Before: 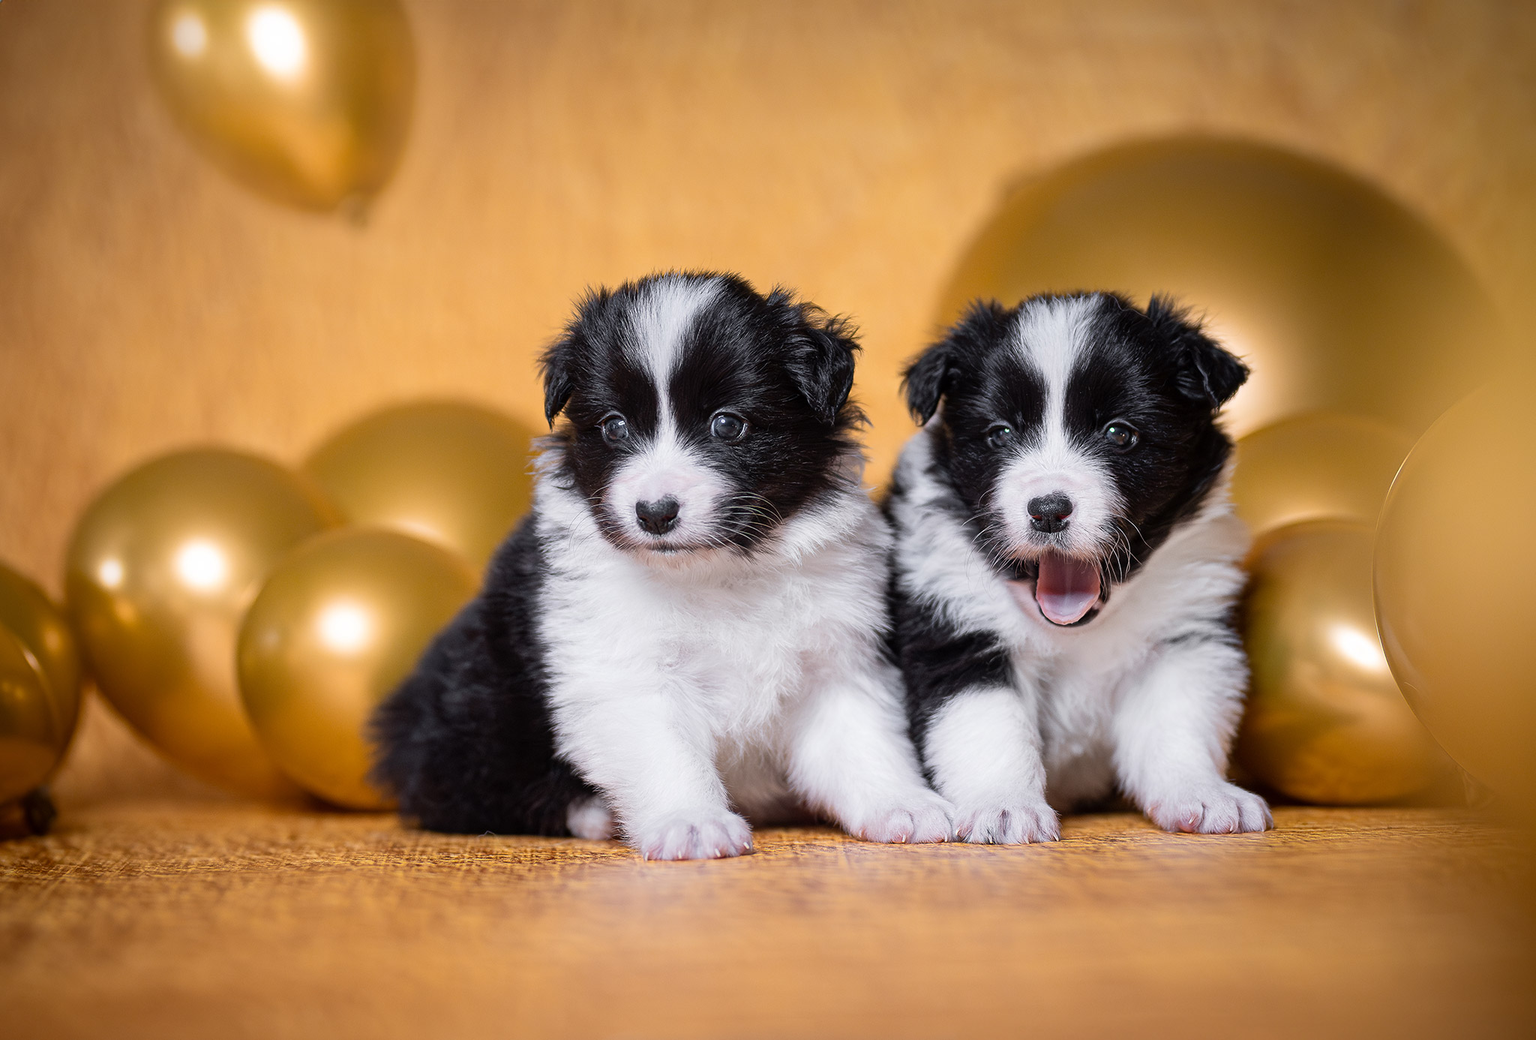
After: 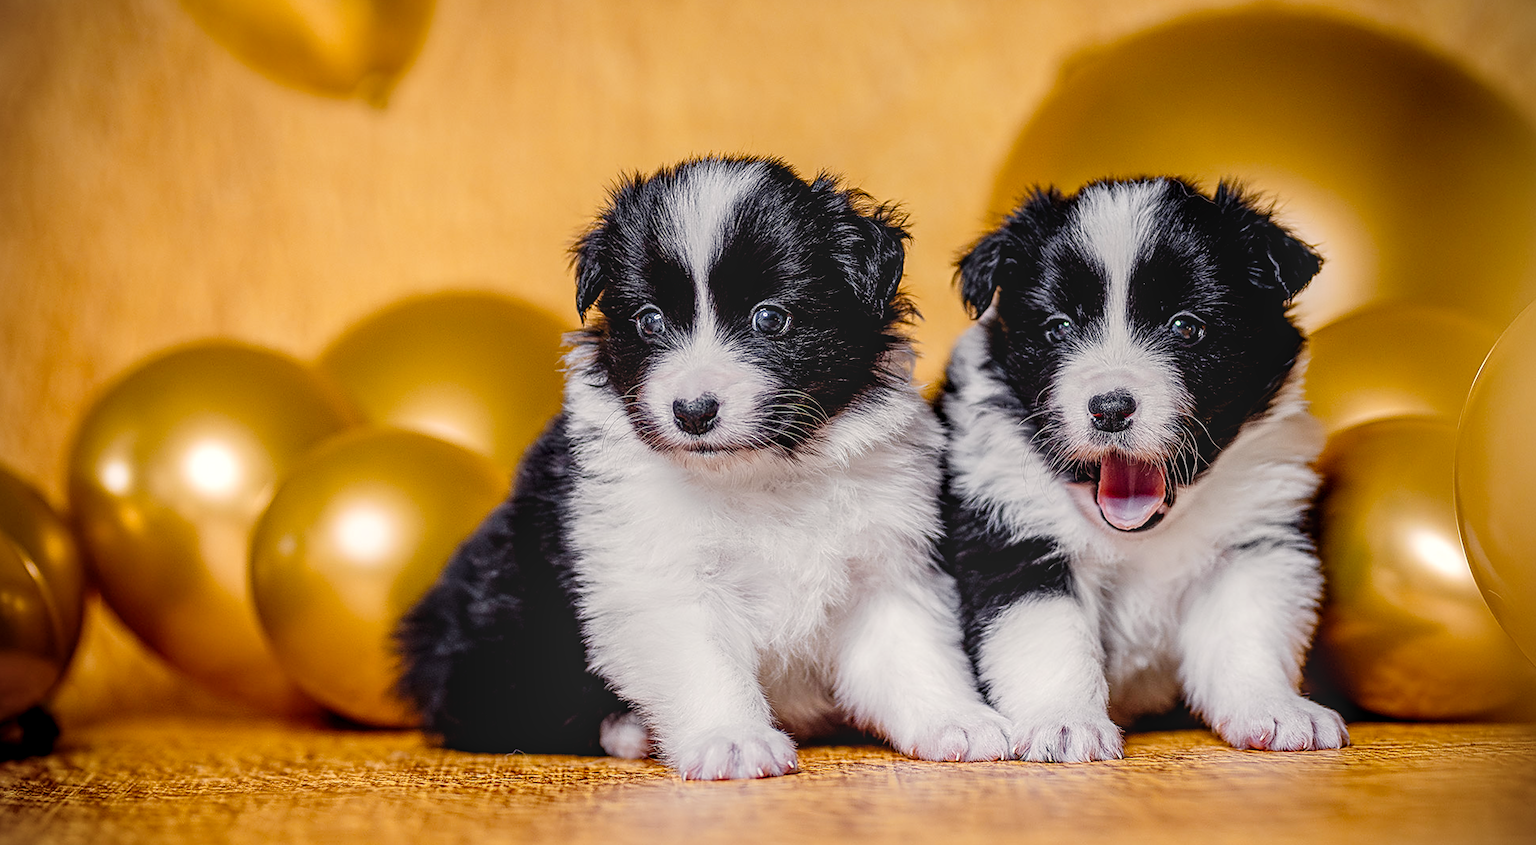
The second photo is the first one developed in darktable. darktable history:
vignetting: fall-off start 91.62%
crop and rotate: angle 0.1°, top 11.909%, right 5.428%, bottom 11.157%
tone curve: curves: ch0 [(0, 0.008) (0.046, 0.032) (0.151, 0.108) (0.367, 0.379) (0.496, 0.526) (0.771, 0.786) (0.857, 0.85) (1, 0.965)]; ch1 [(0, 0) (0.248, 0.252) (0.388, 0.383) (0.482, 0.478) (0.499, 0.499) (0.518, 0.518) (0.544, 0.552) (0.585, 0.617) (0.683, 0.735) (0.823, 0.894) (1, 1)]; ch2 [(0, 0) (0.302, 0.284) (0.427, 0.417) (0.473, 0.47) (0.503, 0.503) (0.523, 0.518) (0.55, 0.563) (0.624, 0.643) (0.753, 0.764) (1, 1)], preserve colors none
exposure: black level correction 0.007, exposure 0.088 EV, compensate exposure bias true, compensate highlight preservation false
local contrast: highlights 3%, shadows 3%, detail 134%
sharpen: on, module defaults
color balance rgb: highlights gain › chroma 2.052%, highlights gain › hue 72.88°, perceptual saturation grading › global saturation 9.071%, perceptual saturation grading › highlights -12.897%, perceptual saturation grading › mid-tones 14.3%, perceptual saturation grading › shadows 22.334%
